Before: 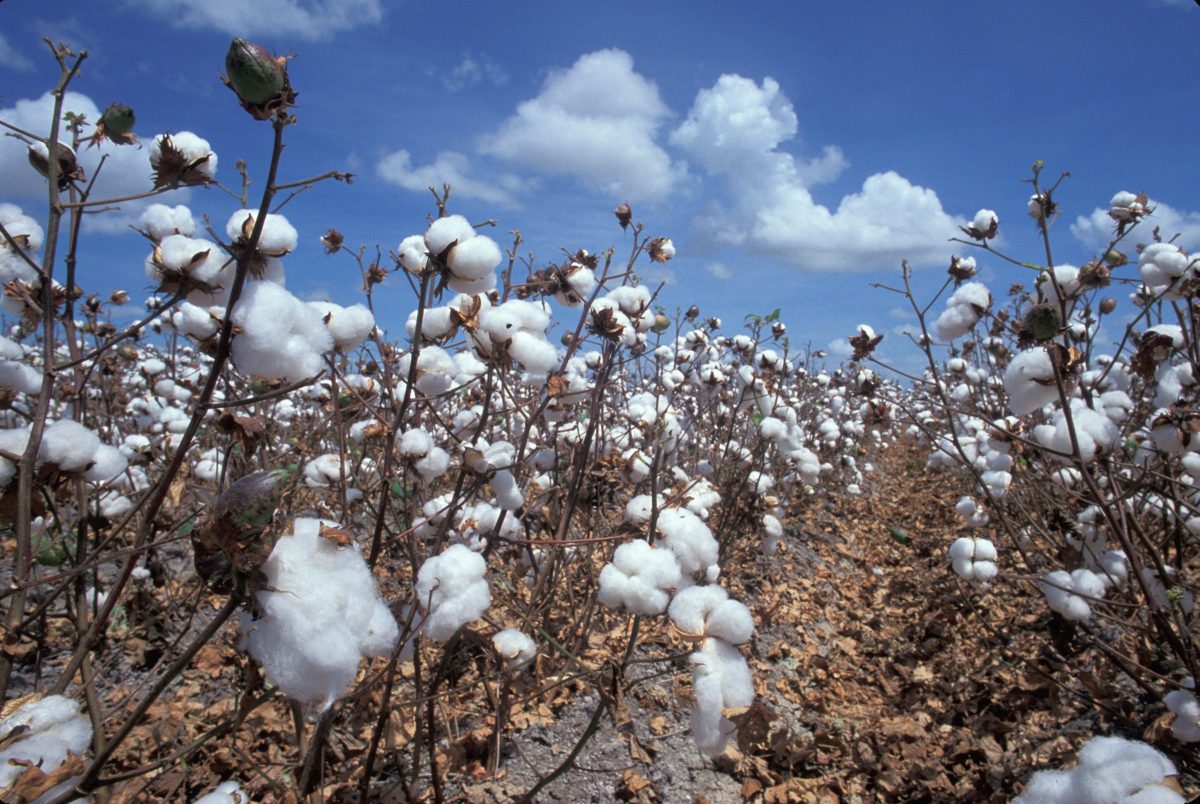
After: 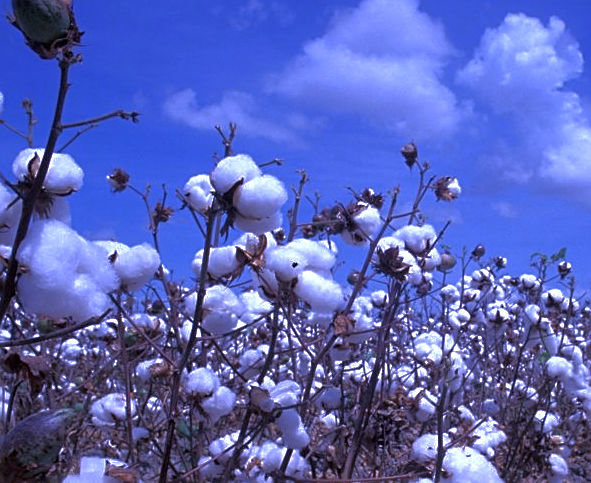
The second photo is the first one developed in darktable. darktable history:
white balance: red 0.98, blue 1.61
base curve: curves: ch0 [(0, 0) (0.826, 0.587) (1, 1)]
crop: left 17.835%, top 7.675%, right 32.881%, bottom 32.213%
sharpen: on, module defaults
